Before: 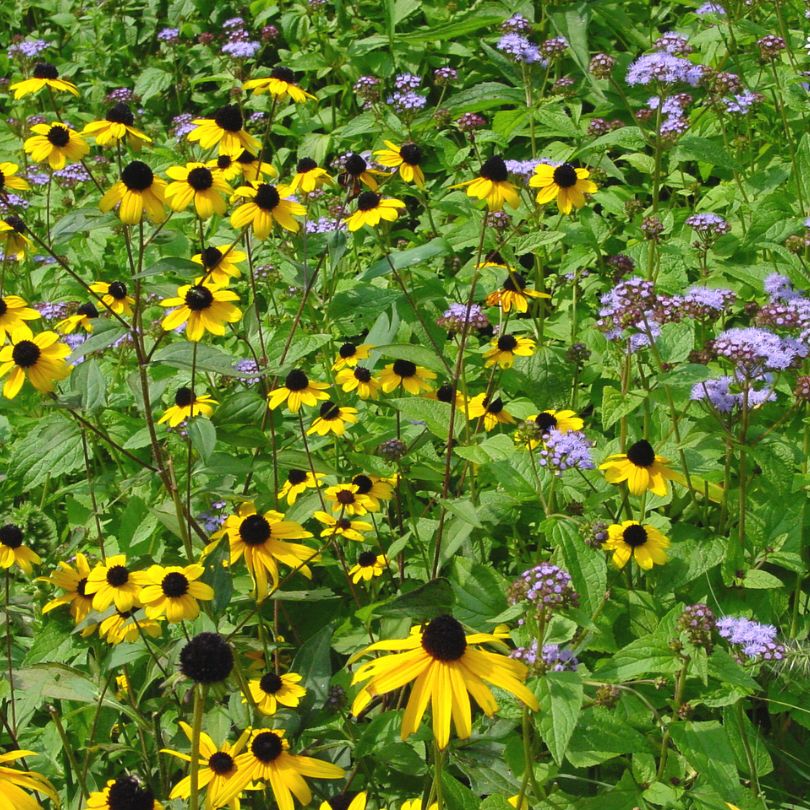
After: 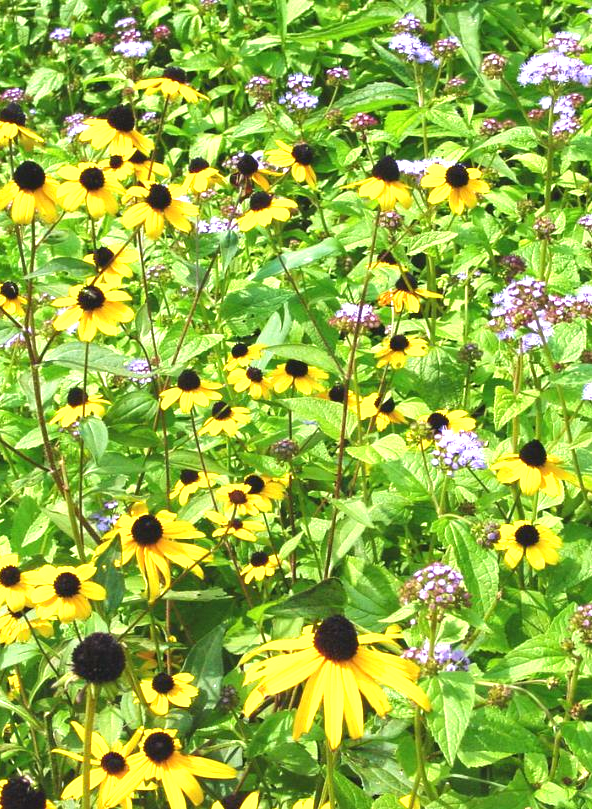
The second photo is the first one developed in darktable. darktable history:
exposure: black level correction 0, exposure 1.283 EV, compensate highlight preservation false
velvia: strength 17.41%
local contrast: mode bilateral grid, contrast 11, coarseness 25, detail 111%, midtone range 0.2
crop: left 13.379%, top 0%, right 13.475%
